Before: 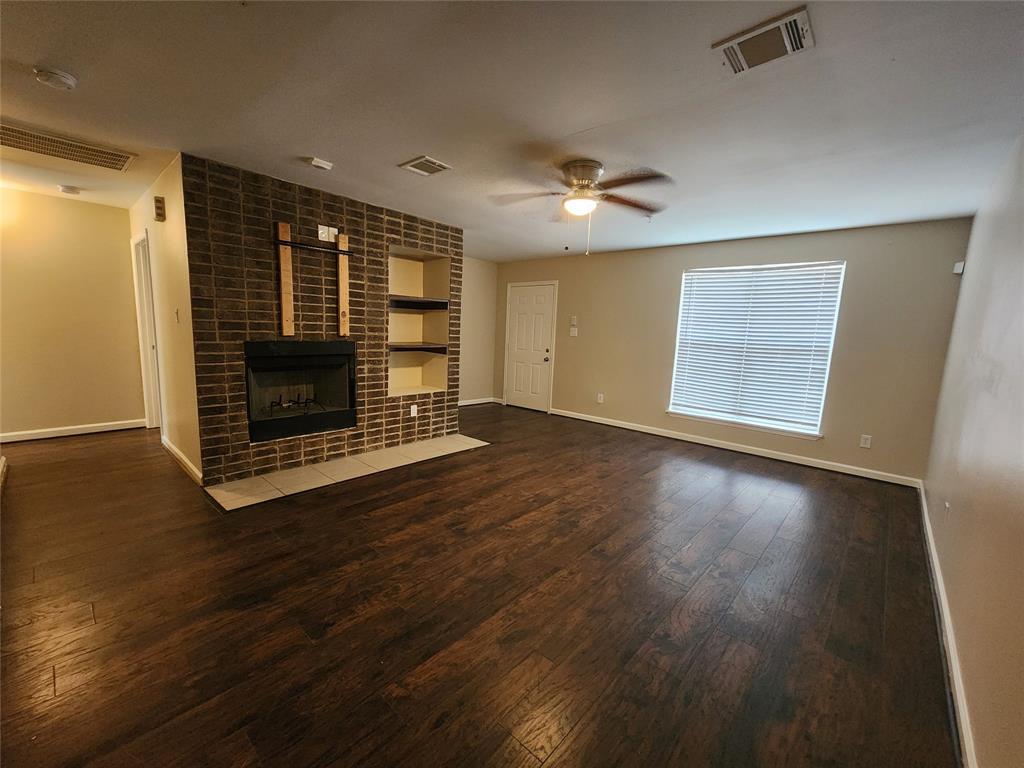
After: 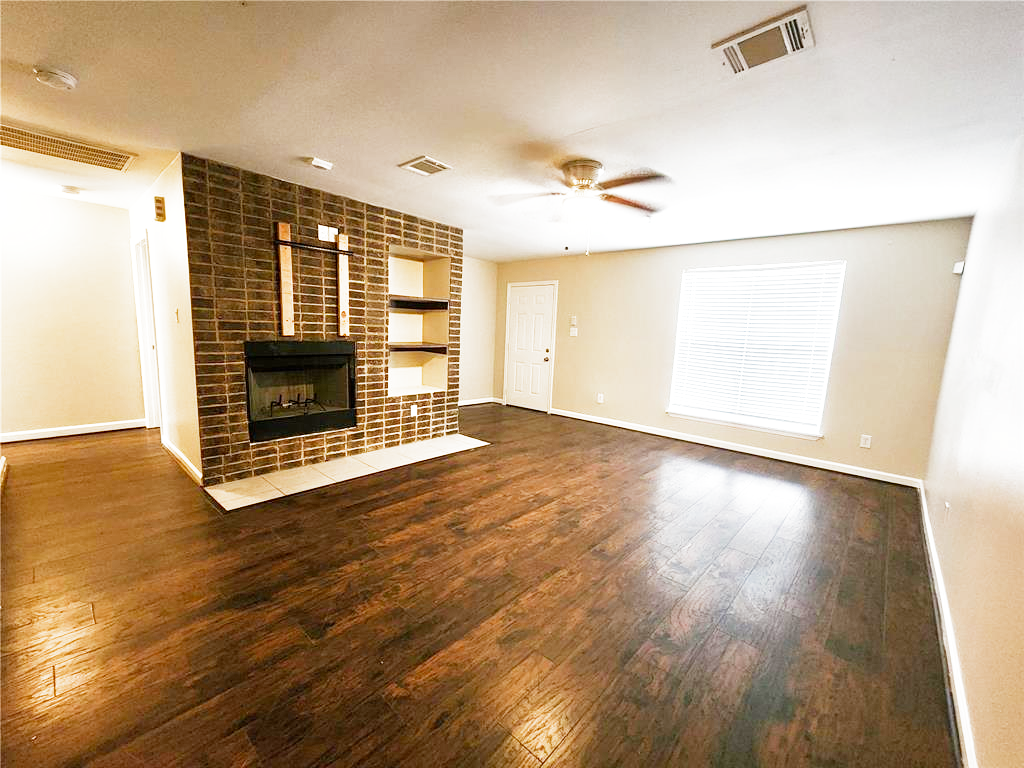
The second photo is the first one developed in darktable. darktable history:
exposure: exposure 1 EV, compensate highlight preservation false
filmic rgb: middle gray luminance 9.23%, black relative exposure -10.55 EV, white relative exposure 3.45 EV, threshold 6 EV, target black luminance 0%, hardness 5.98, latitude 59.69%, contrast 1.087, highlights saturation mix 5%, shadows ↔ highlights balance 29.23%, add noise in highlights 0, preserve chrominance no, color science v3 (2019), use custom middle-gray values true, iterations of high-quality reconstruction 0, contrast in highlights soft, enable highlight reconstruction true
